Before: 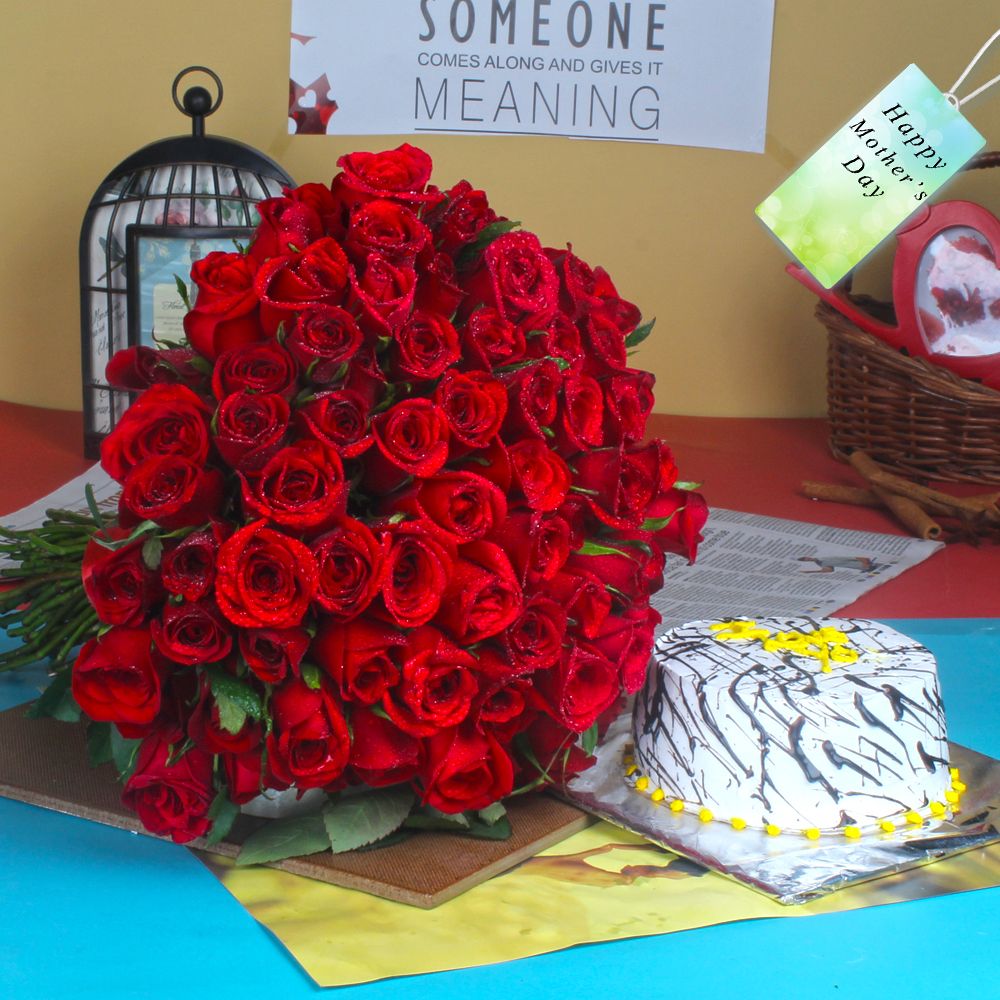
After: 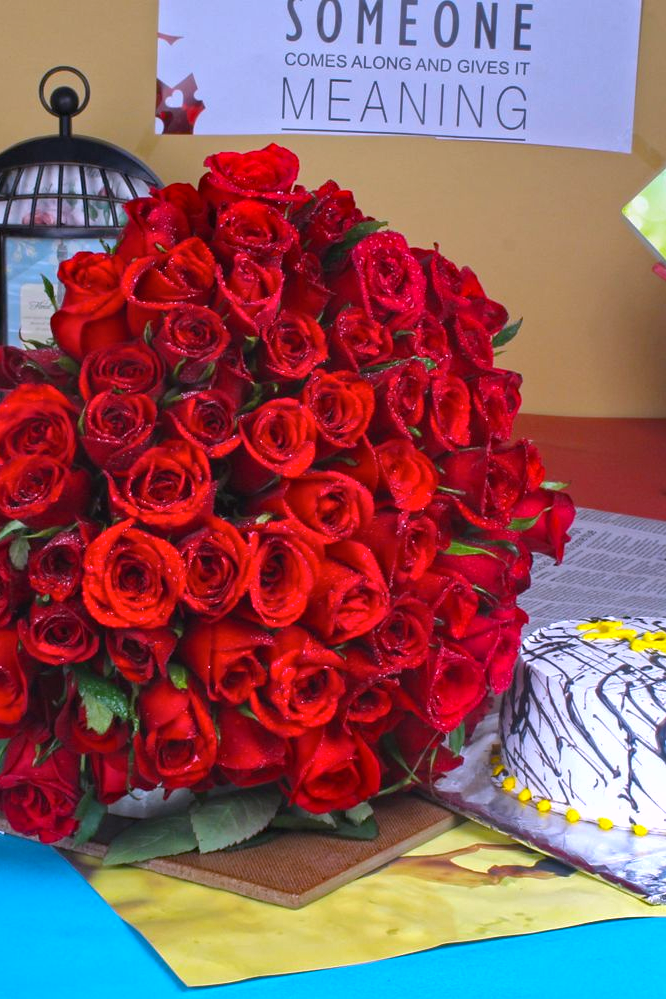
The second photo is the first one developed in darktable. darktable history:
white balance: red 1.042, blue 1.17
shadows and highlights: low approximation 0.01, soften with gaussian
haze removal: on, module defaults
crop and rotate: left 13.342%, right 19.991%
